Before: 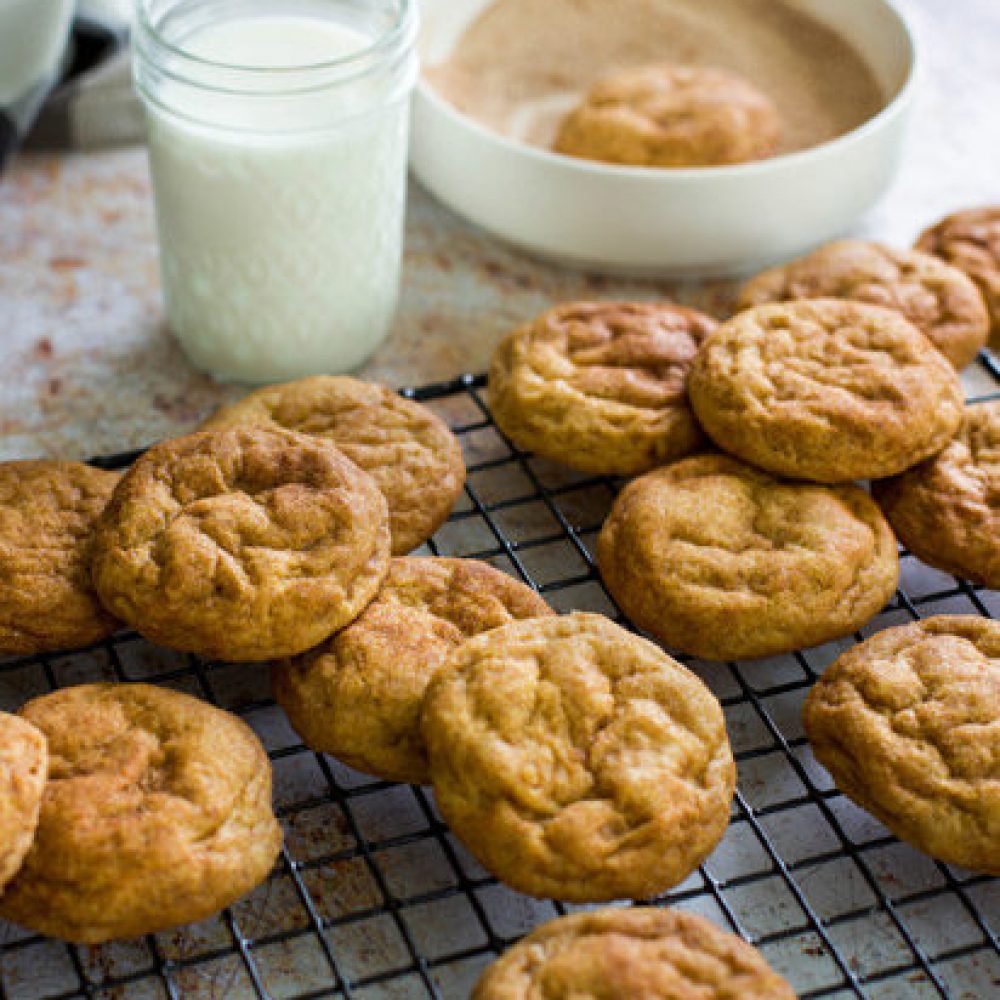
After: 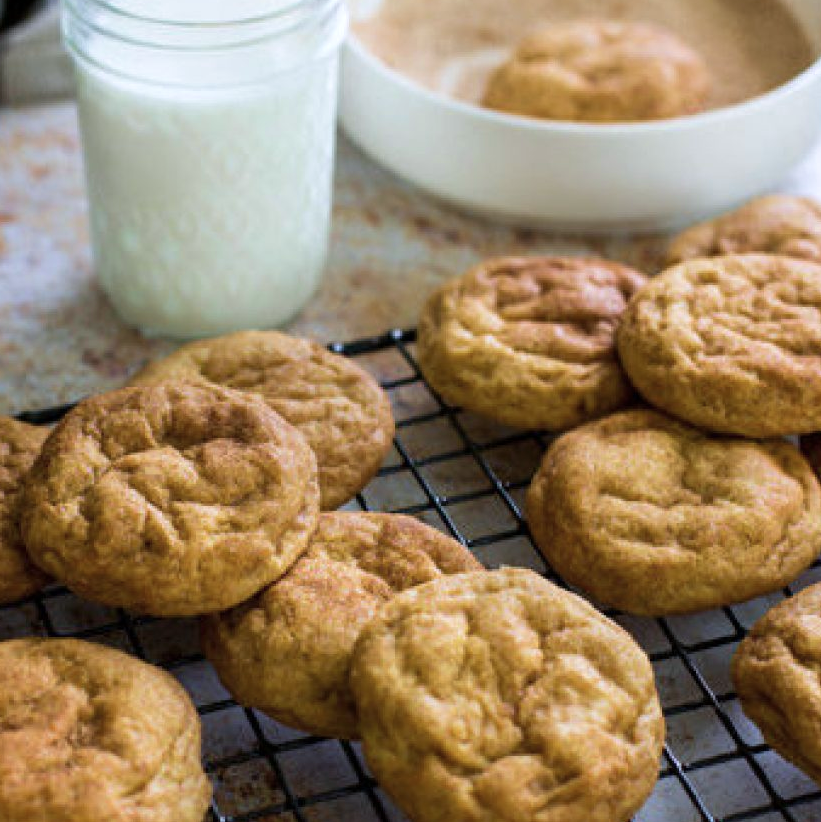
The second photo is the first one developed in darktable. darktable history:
crop and rotate: left 7.196%, top 4.574%, right 10.605%, bottom 13.178%
velvia: on, module defaults
white balance: red 0.984, blue 1.059
color correction: saturation 0.85
